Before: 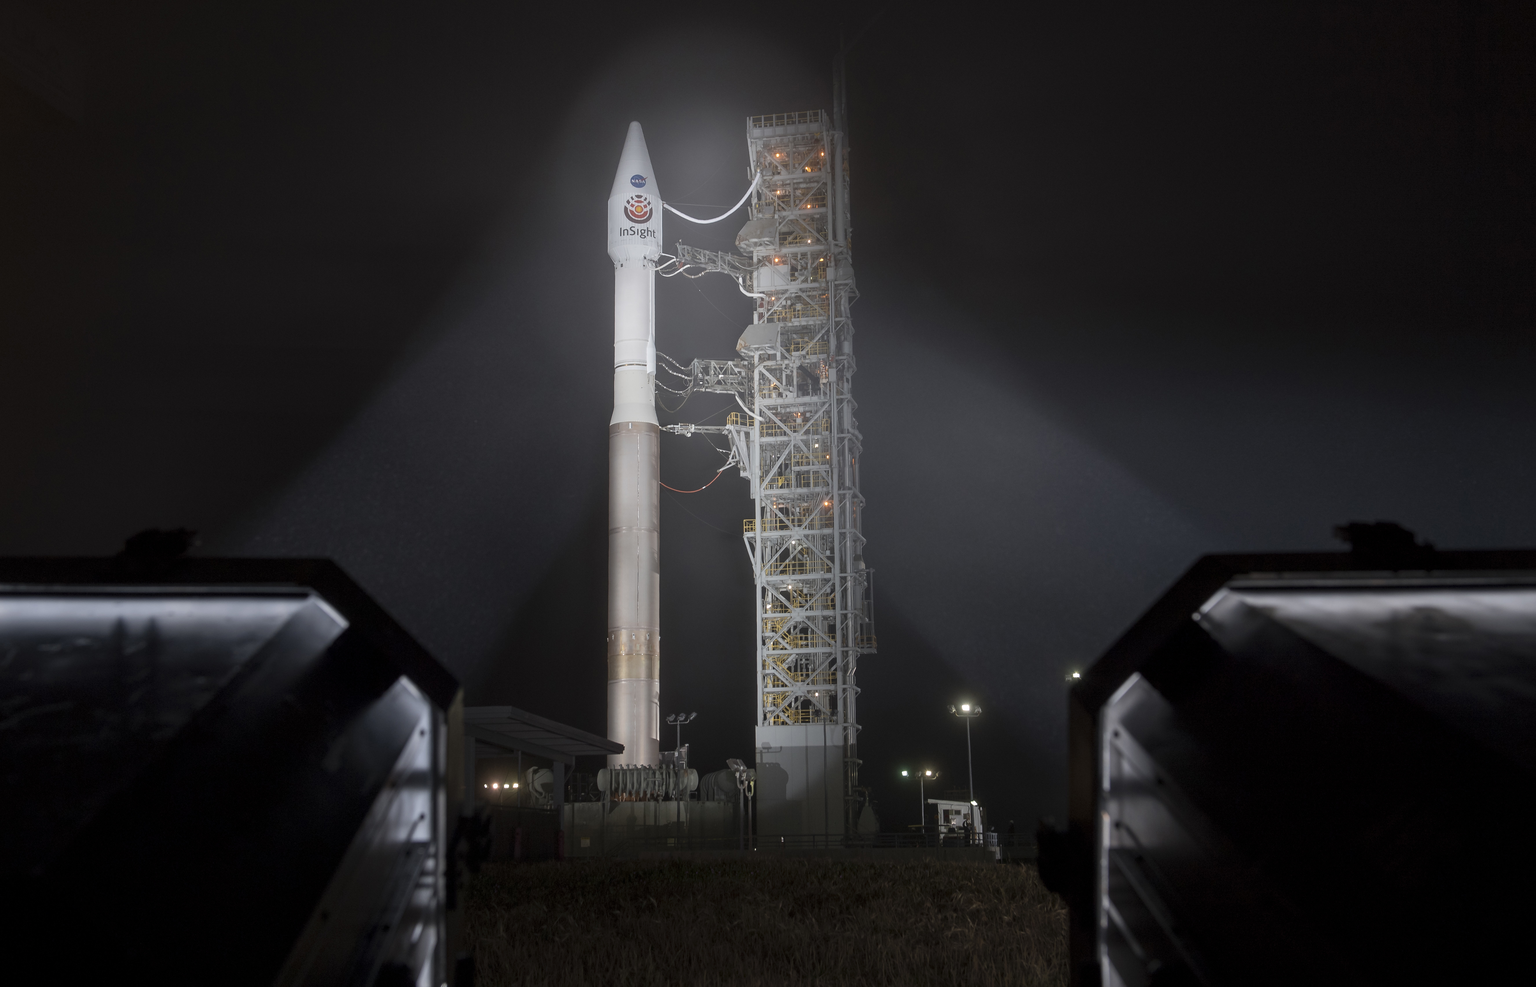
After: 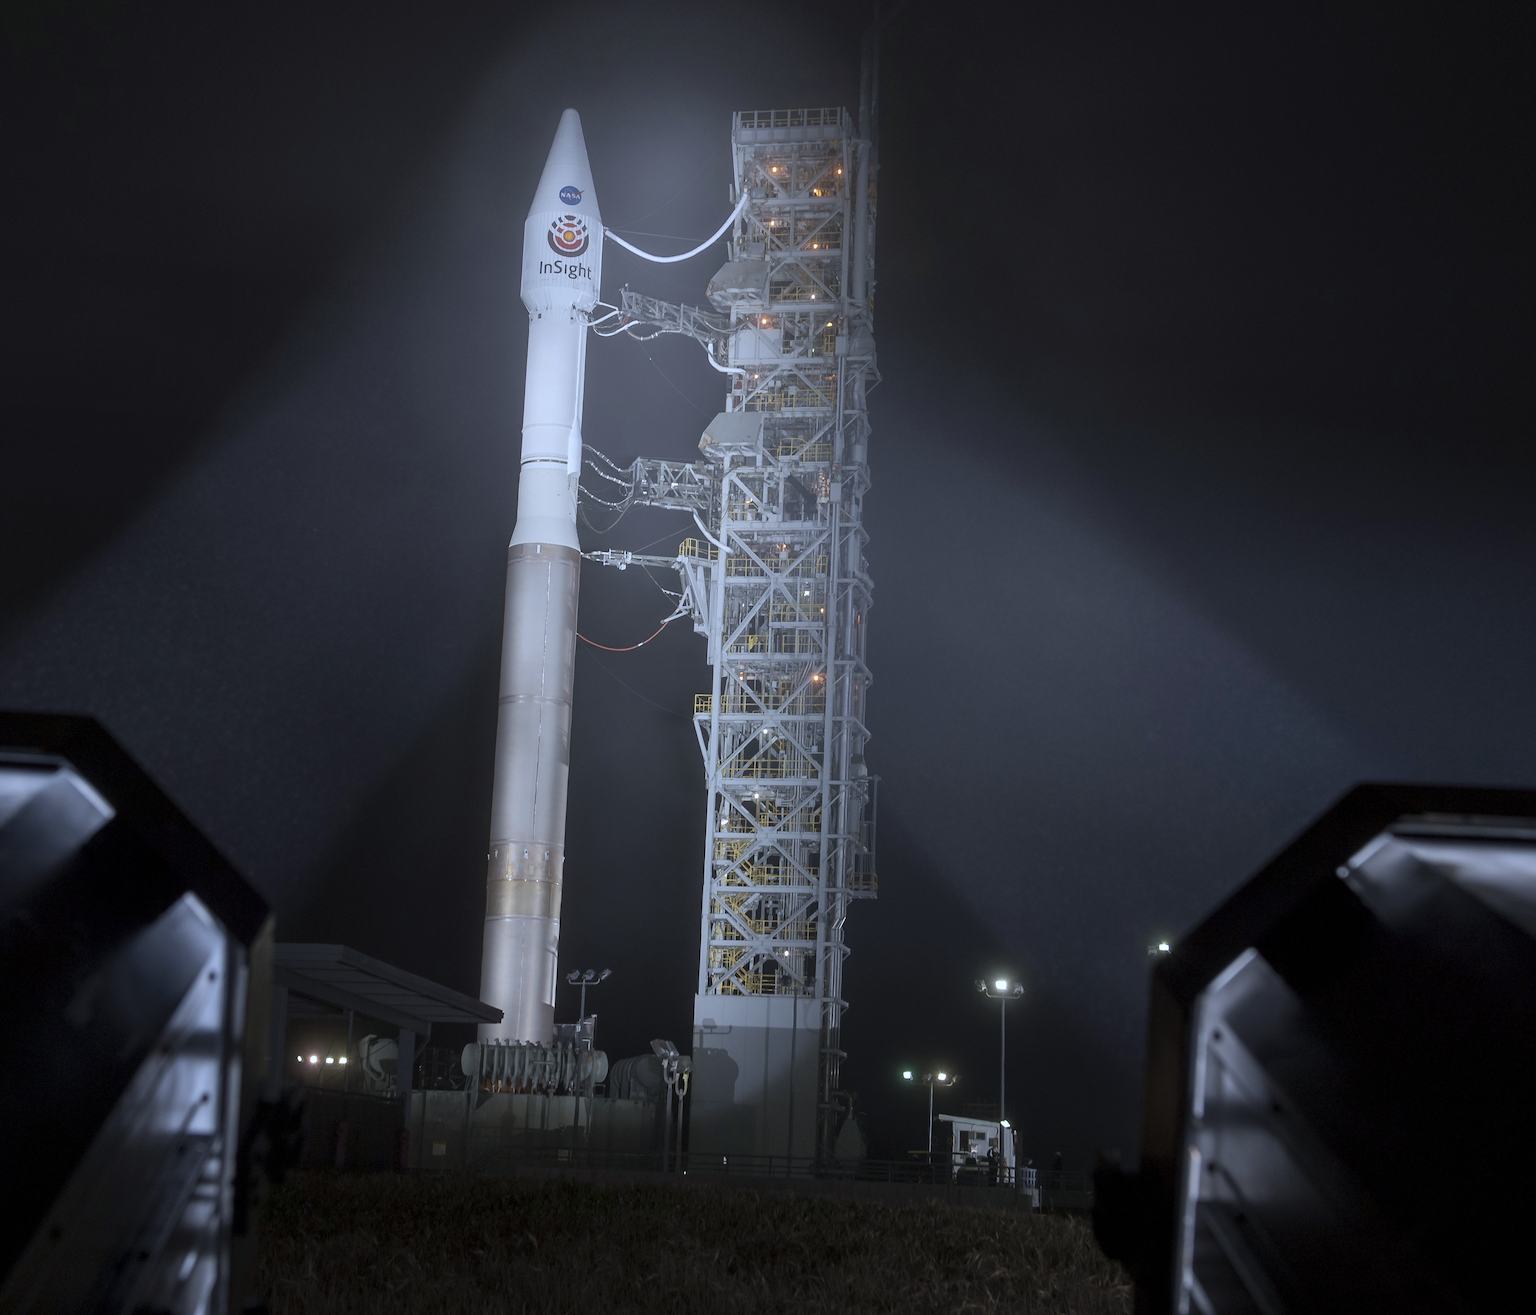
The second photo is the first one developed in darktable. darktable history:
crop and rotate: angle -3.27°, left 14.277%, top 0.028%, right 10.766%, bottom 0.028%
white balance: red 0.926, green 1.003, blue 1.133
